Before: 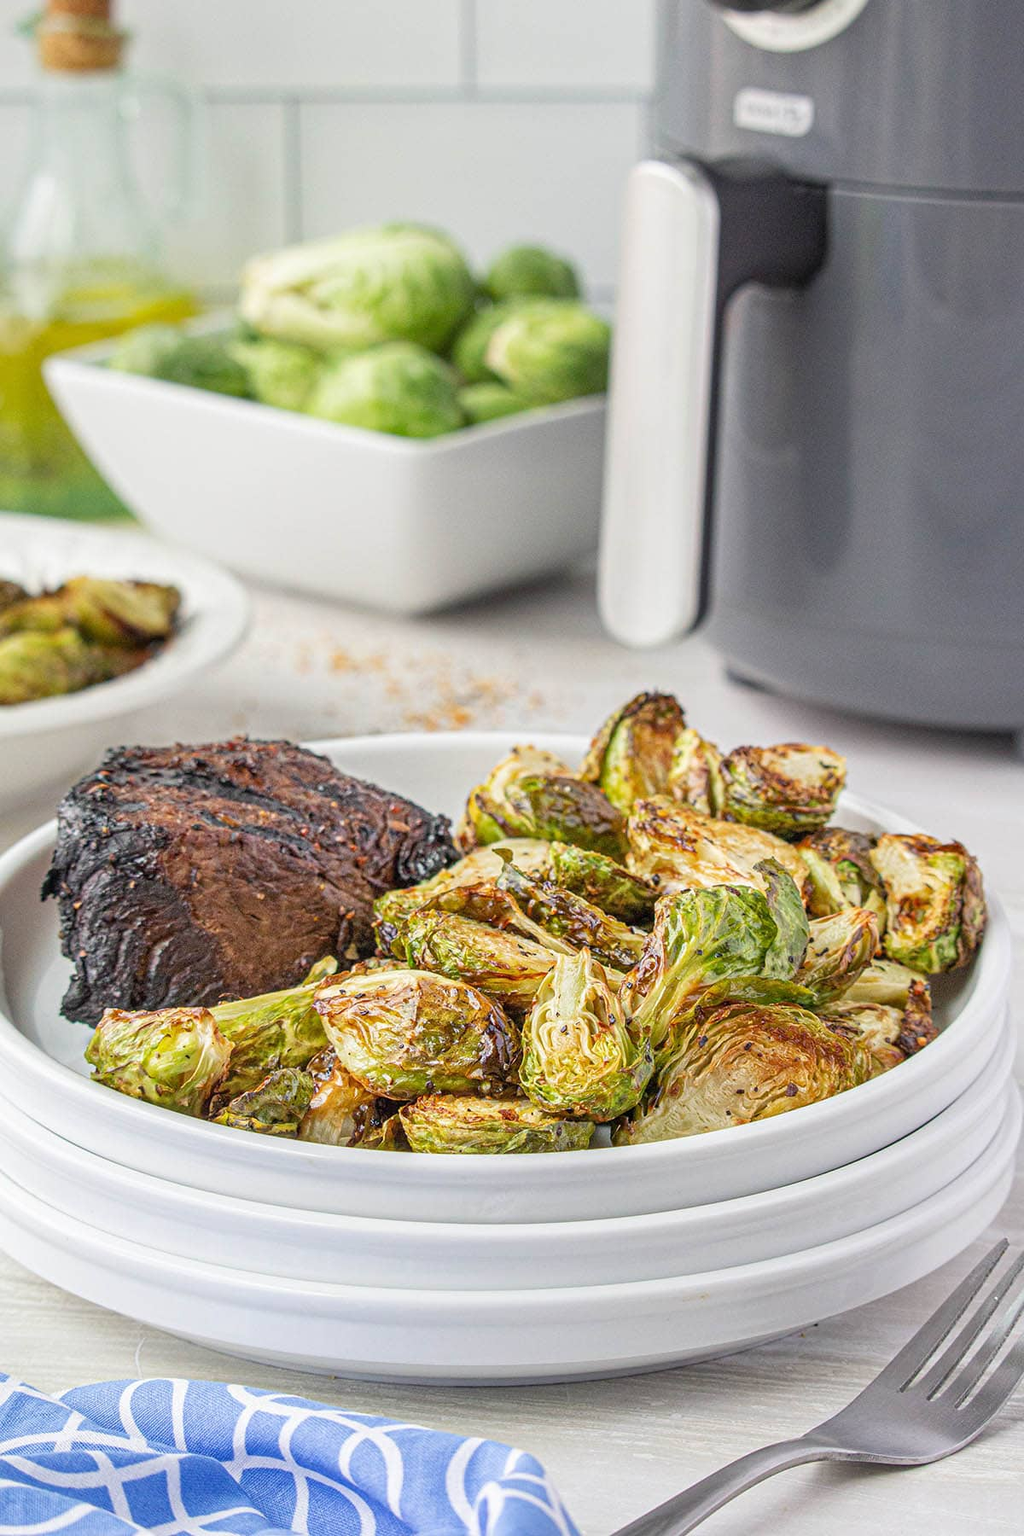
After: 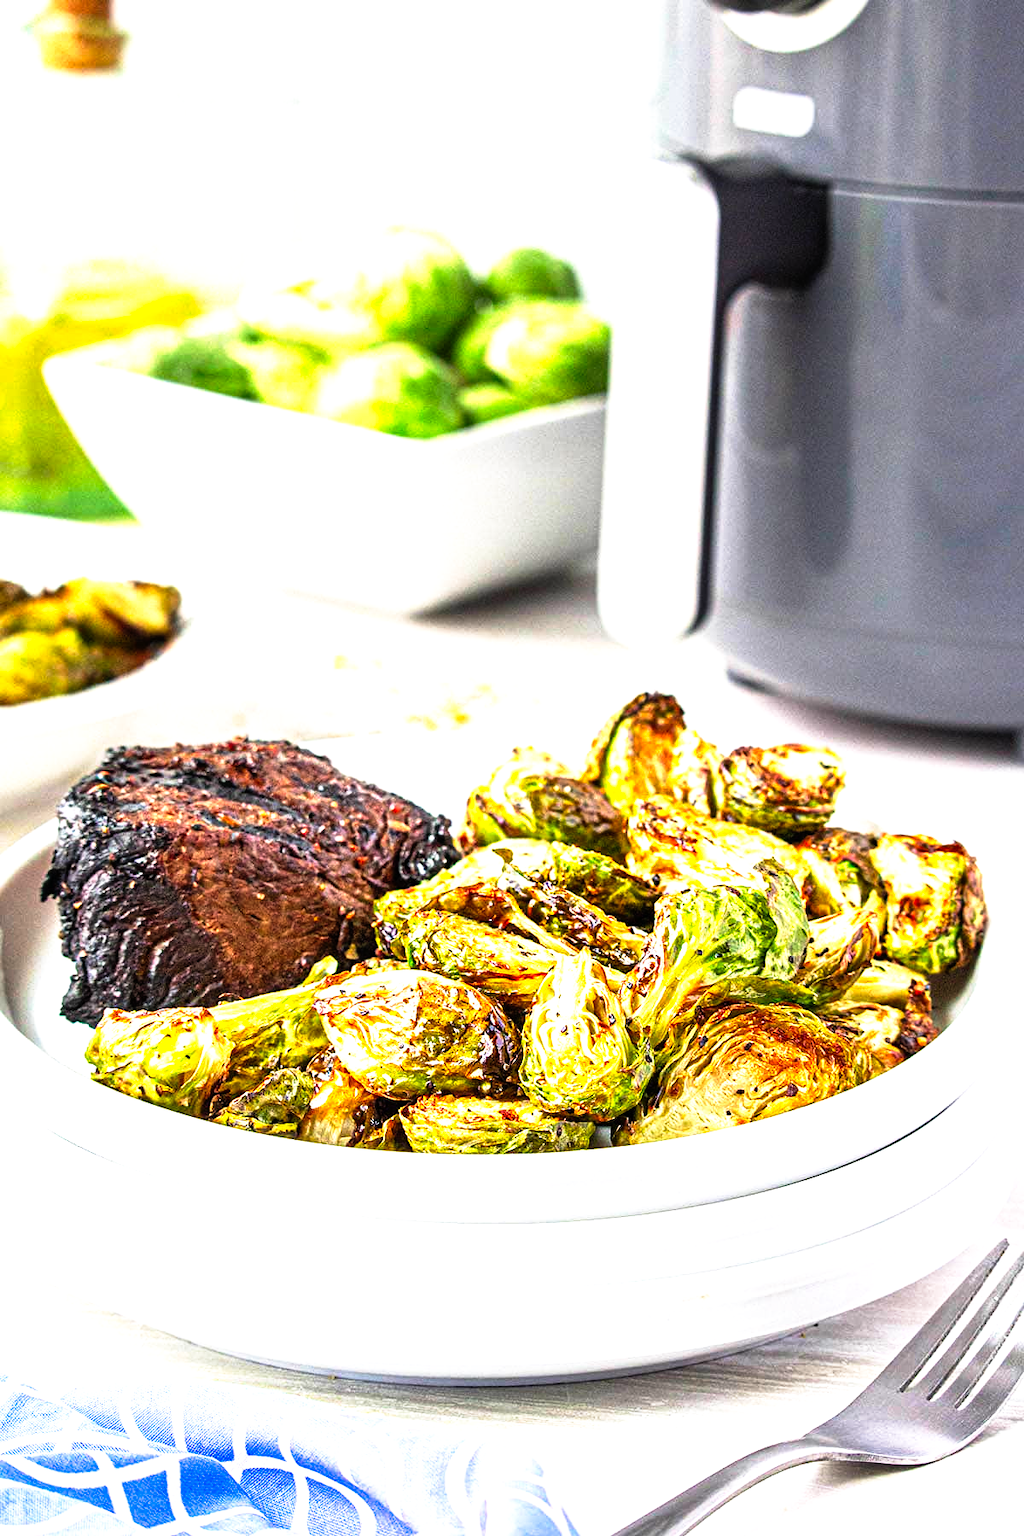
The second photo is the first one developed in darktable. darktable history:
exposure: black level correction 0, exposure 0.7 EV, compensate exposure bias true, compensate highlight preservation false
tone curve: curves: ch0 [(0, 0) (0.003, 0.001) (0.011, 0.002) (0.025, 0.002) (0.044, 0.006) (0.069, 0.01) (0.1, 0.017) (0.136, 0.023) (0.177, 0.038) (0.224, 0.066) (0.277, 0.118) (0.335, 0.185) (0.399, 0.264) (0.468, 0.365) (0.543, 0.475) (0.623, 0.606) (0.709, 0.759) (0.801, 0.923) (0.898, 0.999) (1, 1)], preserve colors none
